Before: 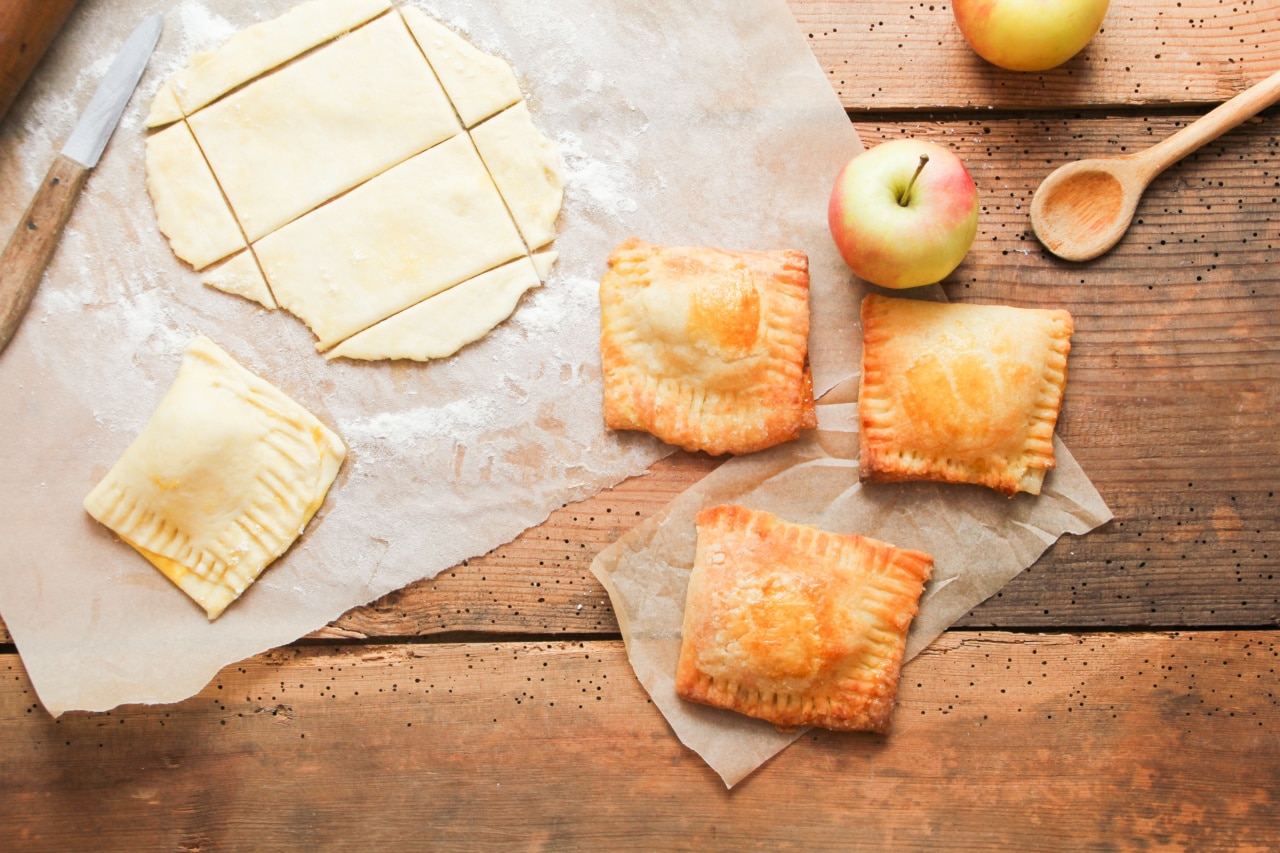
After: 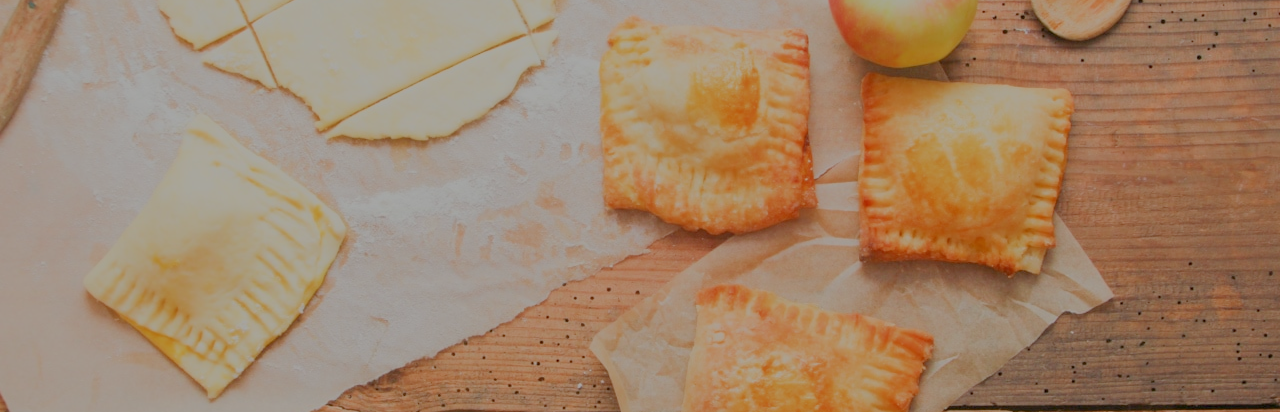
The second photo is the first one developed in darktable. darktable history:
filmic rgb: black relative exposure -14 EV, white relative exposure 8 EV, threshold 3 EV, hardness 3.74, latitude 50%, contrast 0.5, color science v5 (2021), contrast in shadows safe, contrast in highlights safe, enable highlight reconstruction true
crop and rotate: top 26.056%, bottom 25.543%
exposure: compensate highlight preservation false
